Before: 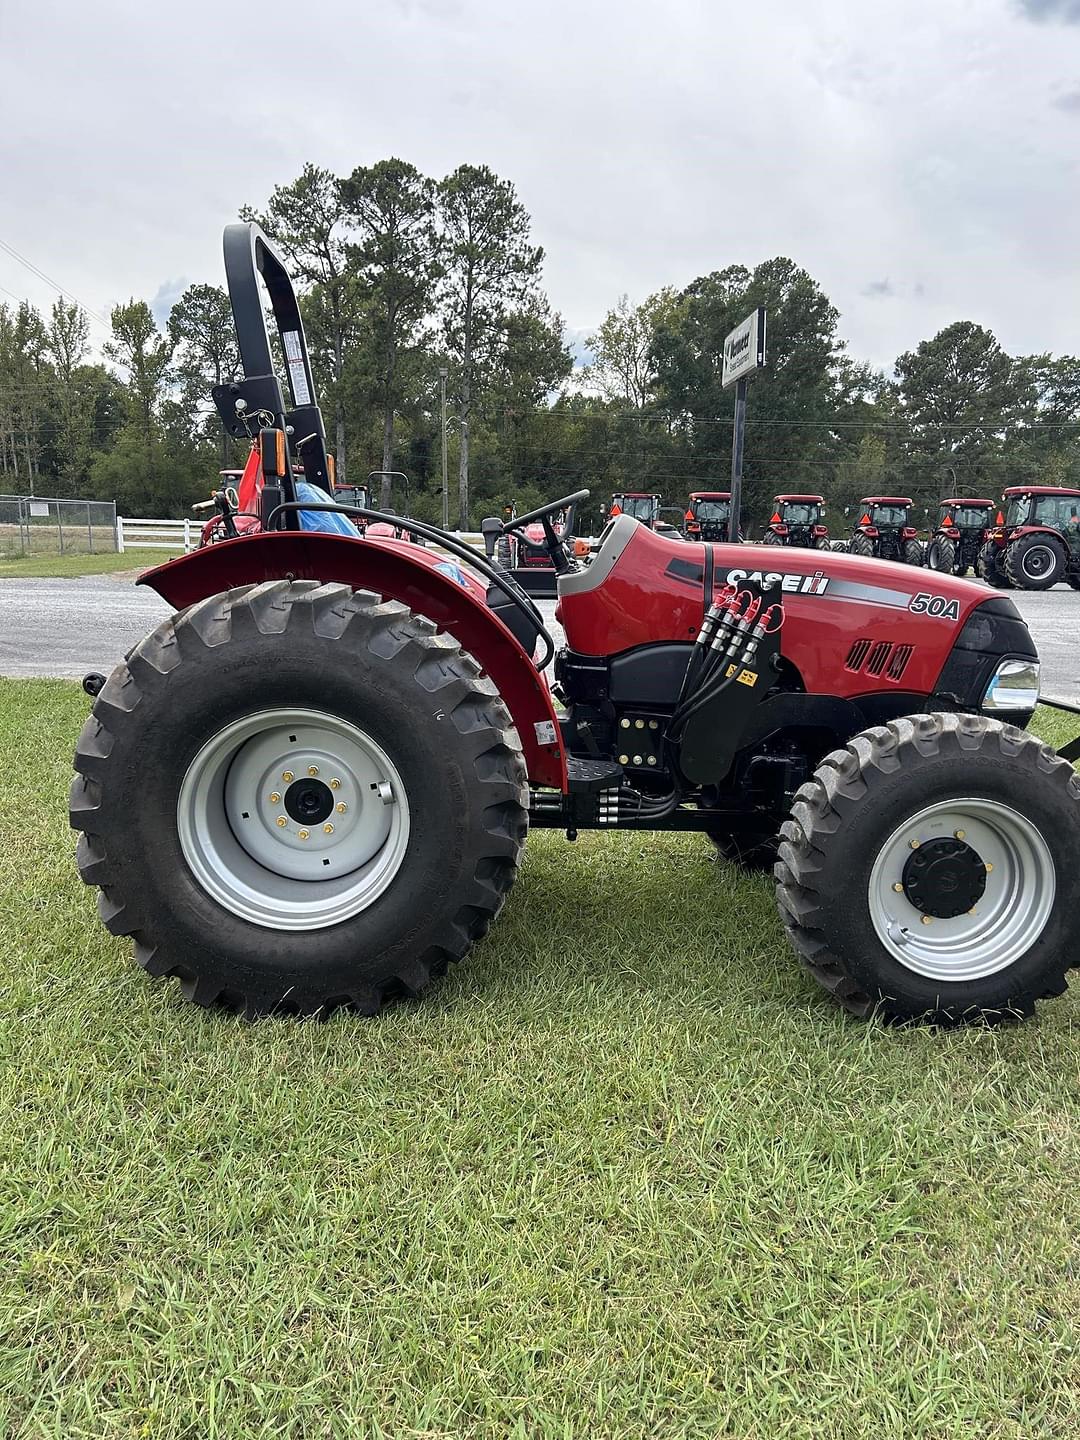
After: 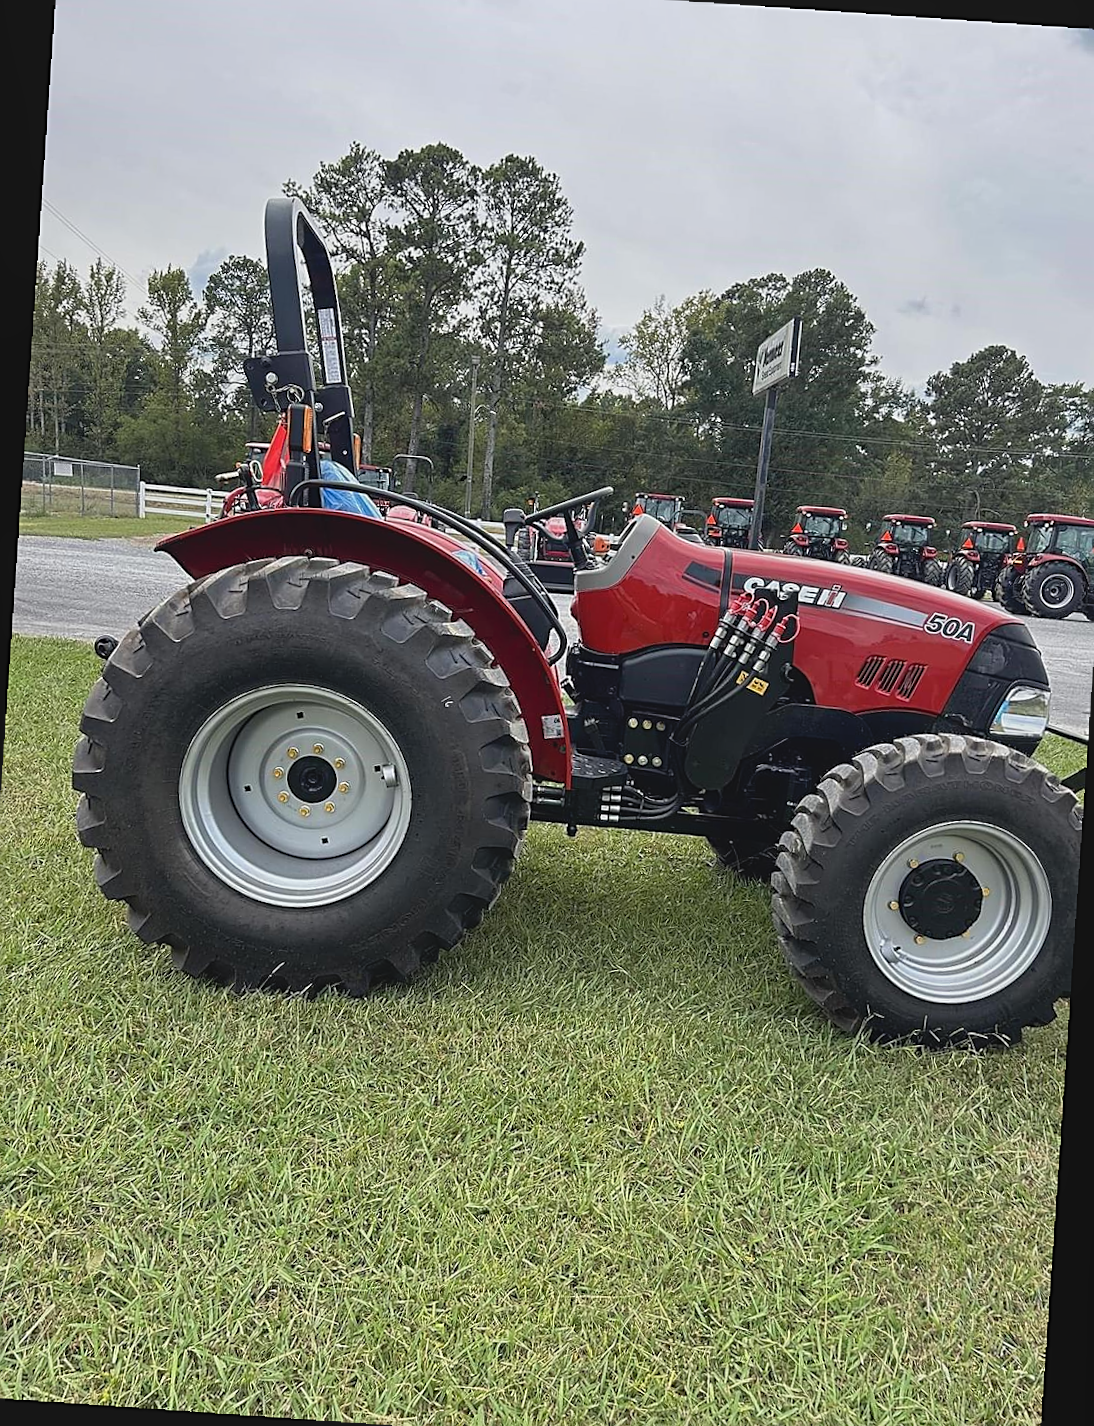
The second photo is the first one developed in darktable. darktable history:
local contrast: highlights 68%, shadows 68%, detail 82%, midtone range 0.325
crop and rotate: angle -1.69°
sharpen: on, module defaults
rotate and perspective: rotation 2.27°, automatic cropping off
